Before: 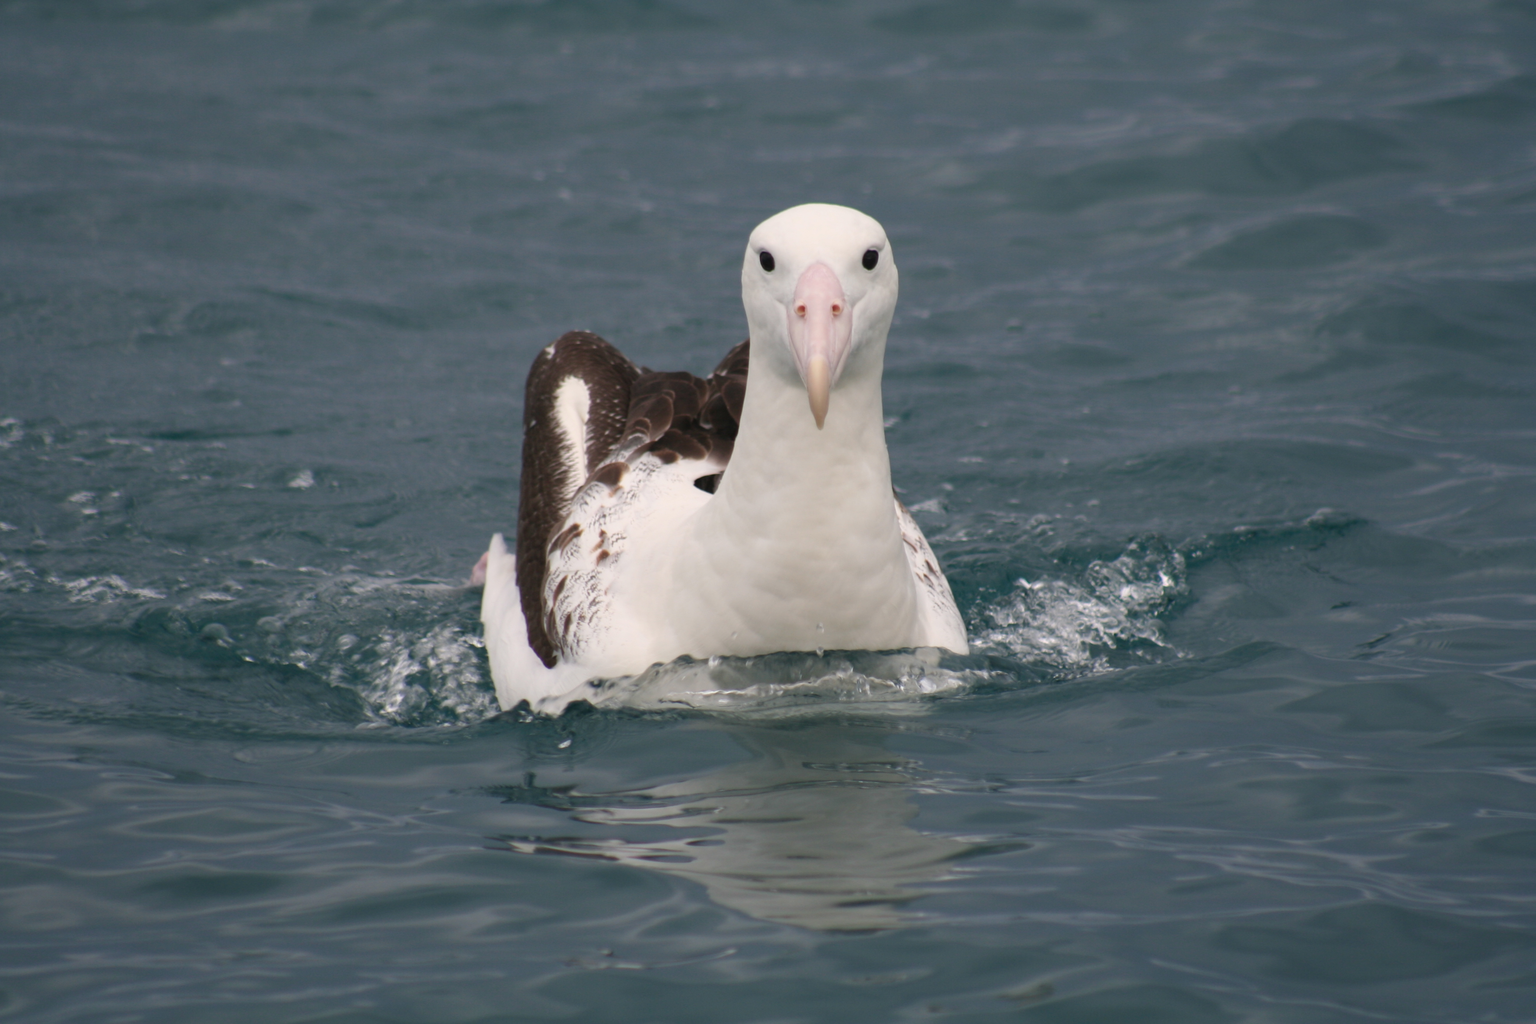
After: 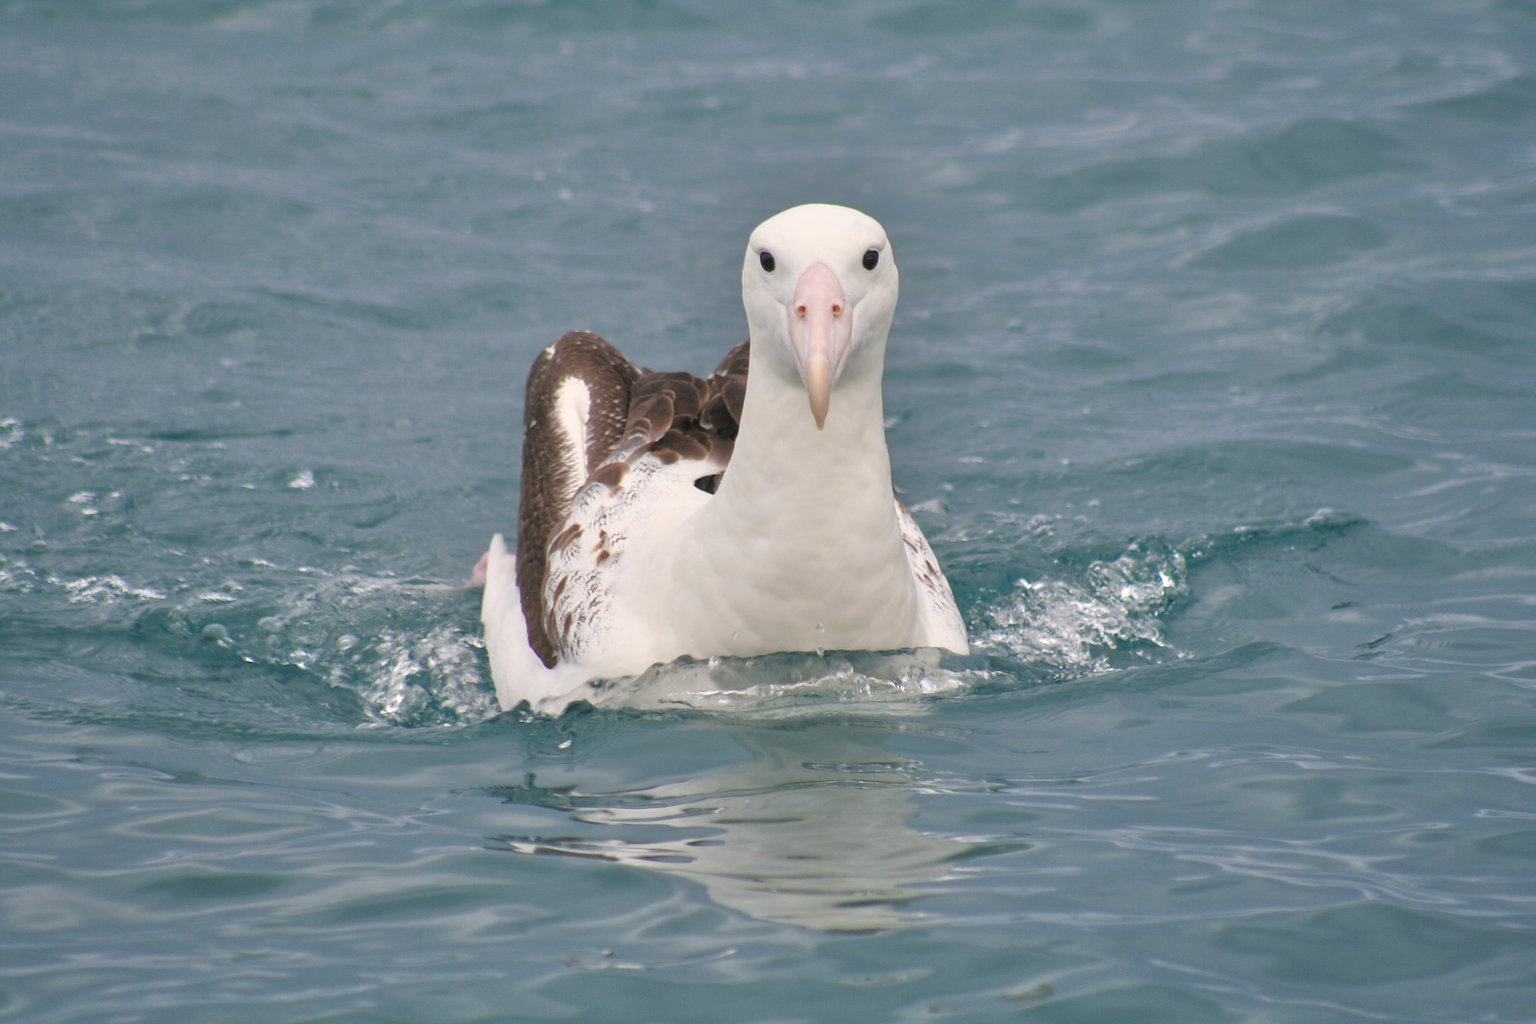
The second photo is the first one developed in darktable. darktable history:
tone equalizer: -7 EV 0.144 EV, -6 EV 0.575 EV, -5 EV 1.16 EV, -4 EV 1.31 EV, -3 EV 1.14 EV, -2 EV 0.6 EV, -1 EV 0.158 EV, mask exposure compensation -0.492 EV
sharpen: on, module defaults
